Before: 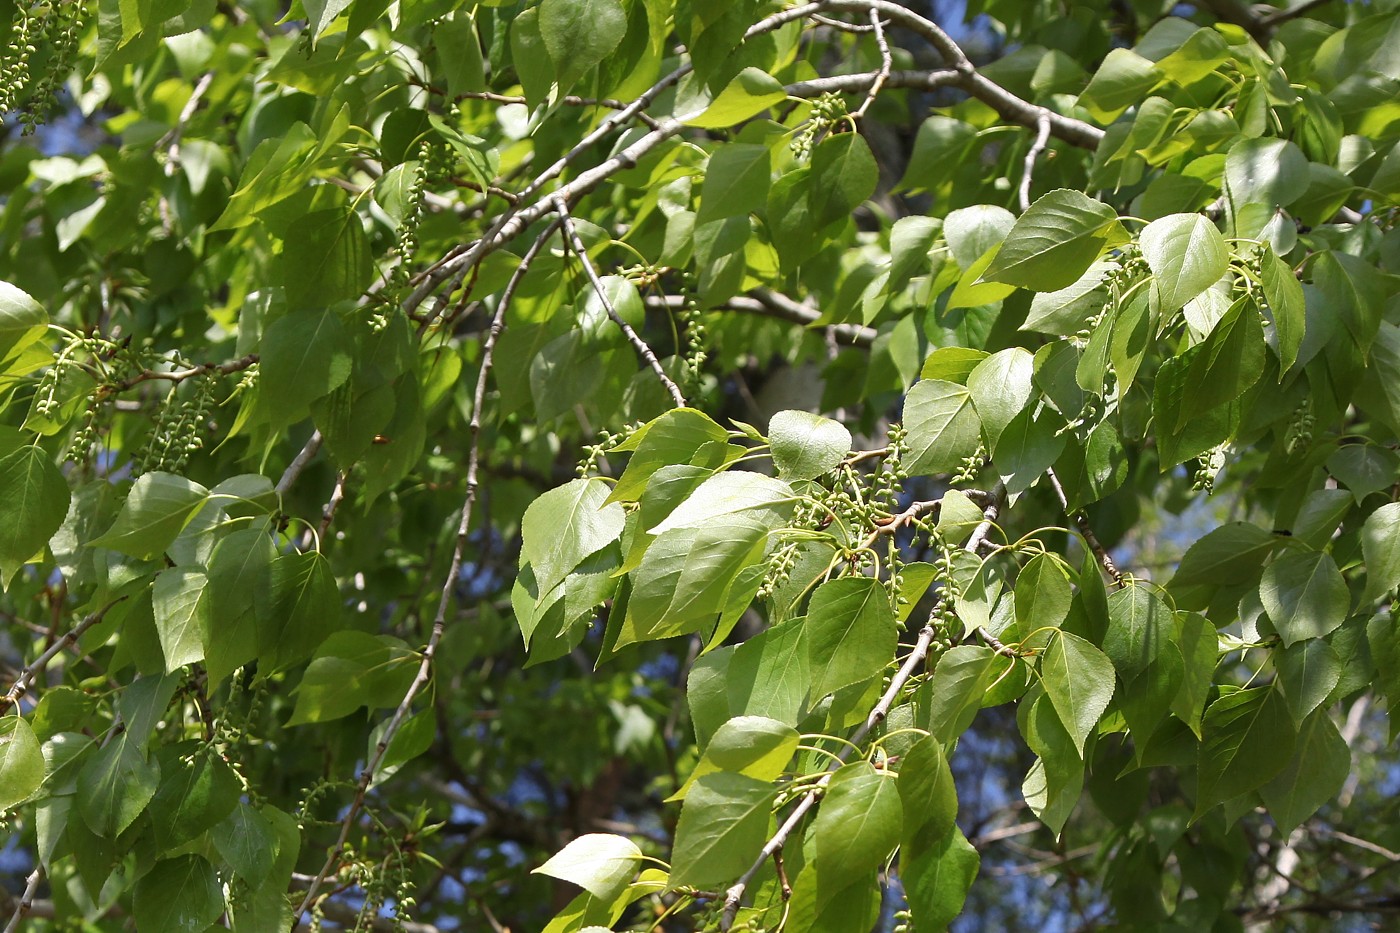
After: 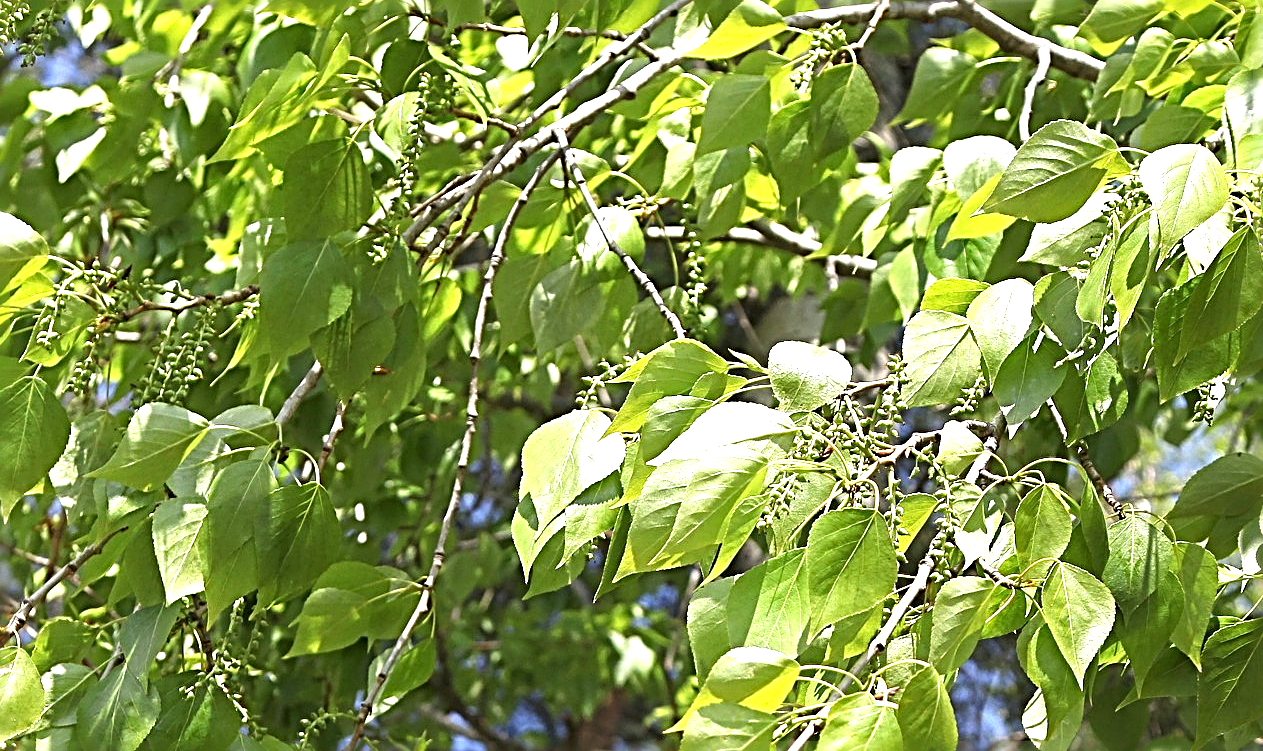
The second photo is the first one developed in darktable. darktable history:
exposure: exposure 1.142 EV, compensate highlight preservation false
sharpen: radius 3.719, amount 0.943
crop: top 7.418%, right 9.771%, bottom 11.997%
